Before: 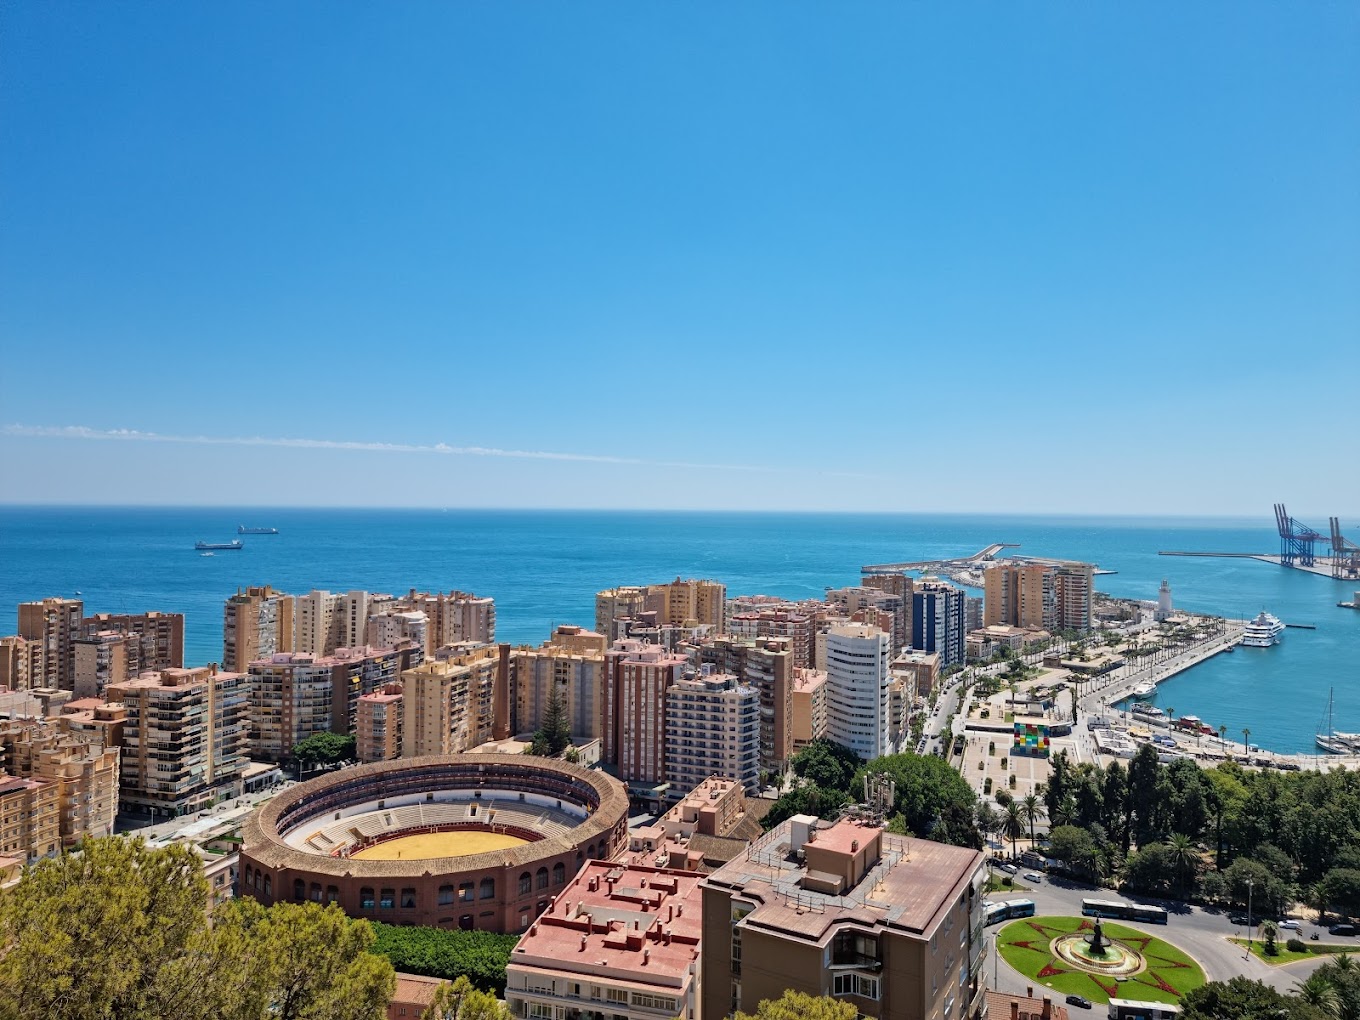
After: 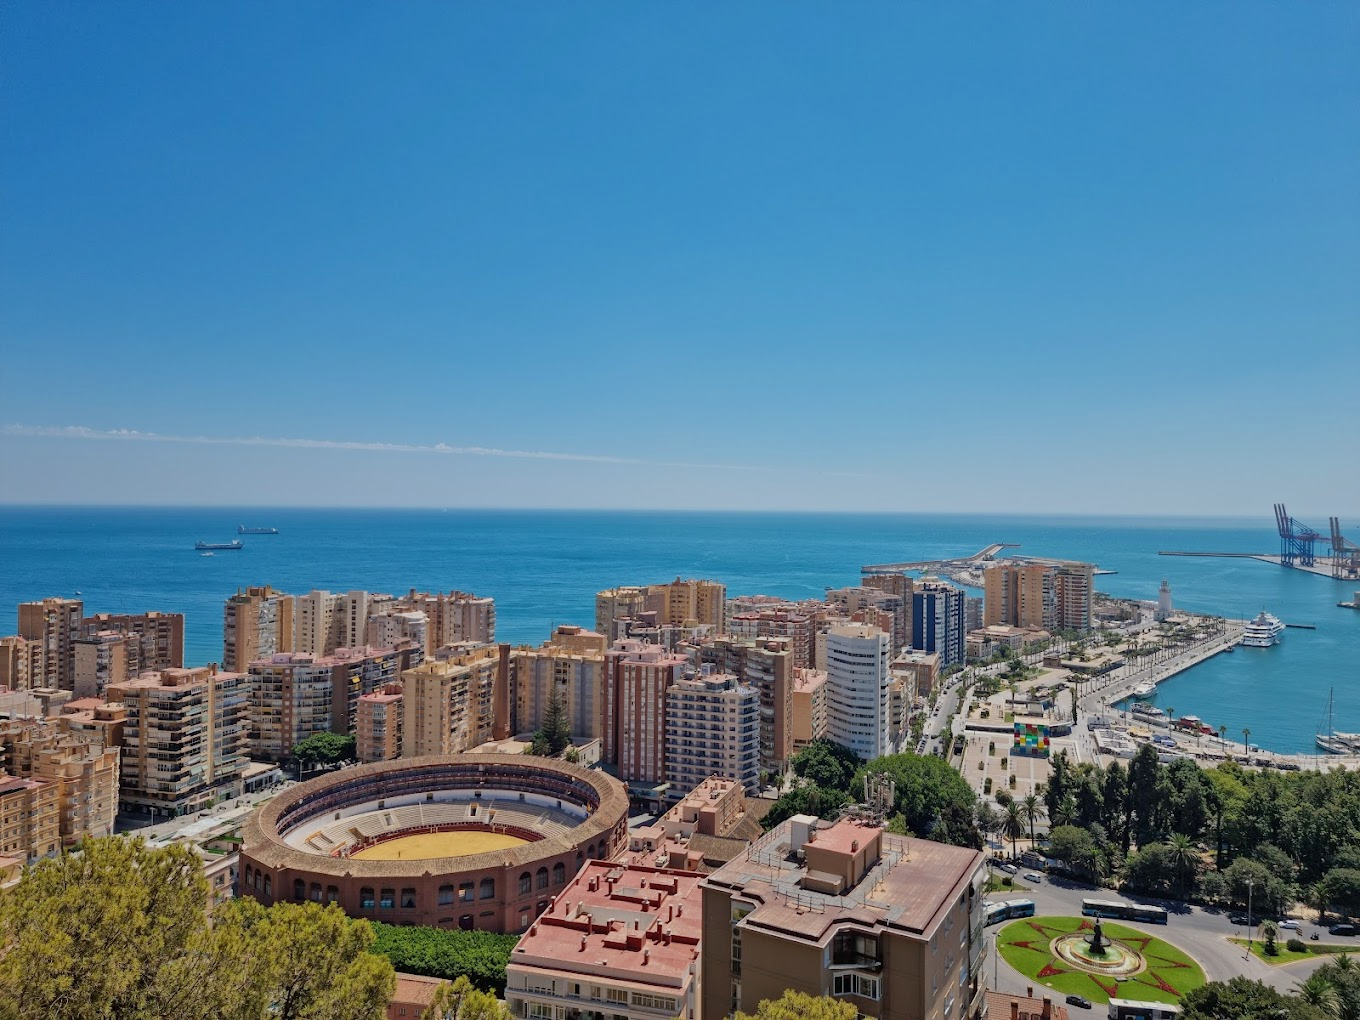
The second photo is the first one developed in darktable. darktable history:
shadows and highlights: radius 125.46, shadows 30.51, highlights -30.51, low approximation 0.01, soften with gaussian
tone equalizer: -8 EV 0.25 EV, -7 EV 0.417 EV, -6 EV 0.417 EV, -5 EV 0.25 EV, -3 EV -0.25 EV, -2 EV -0.417 EV, -1 EV -0.417 EV, +0 EV -0.25 EV, edges refinement/feathering 500, mask exposure compensation -1.57 EV, preserve details guided filter
